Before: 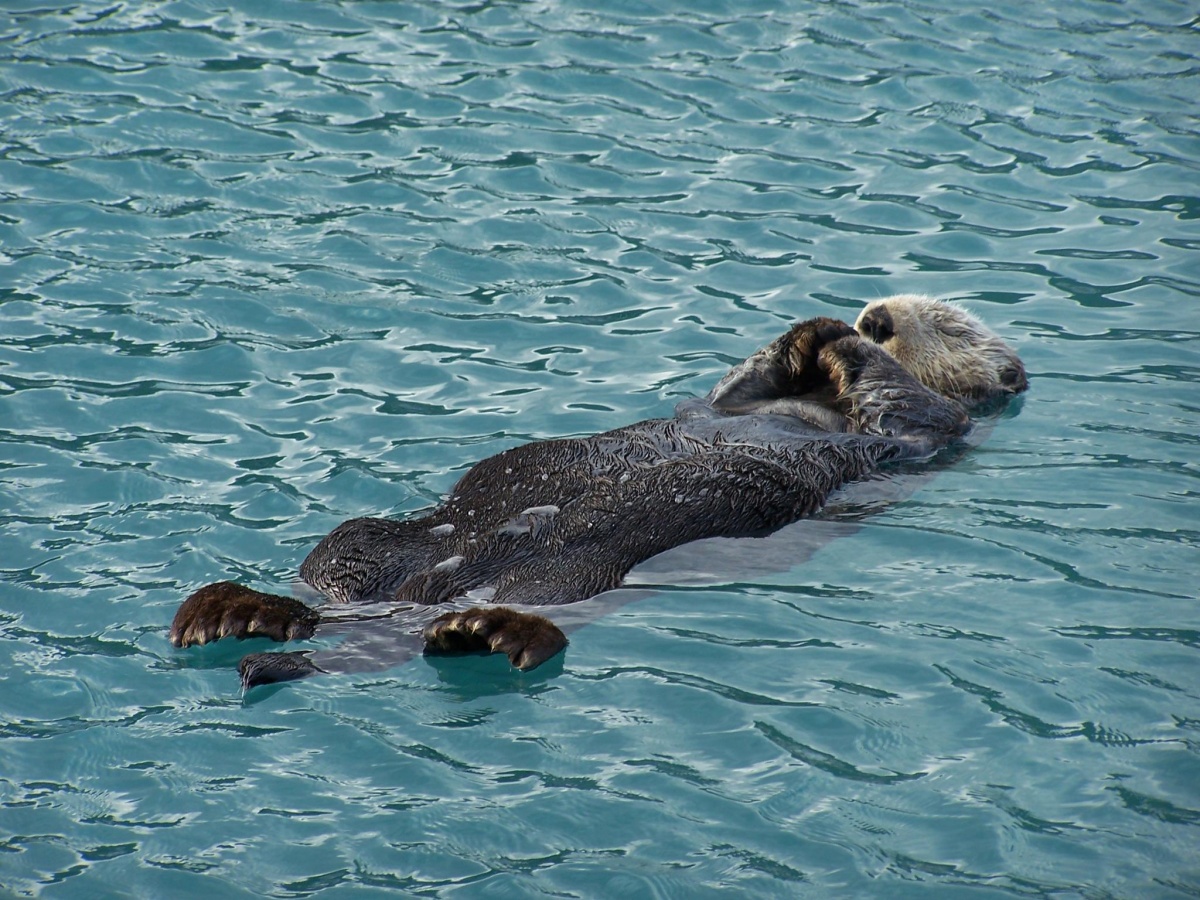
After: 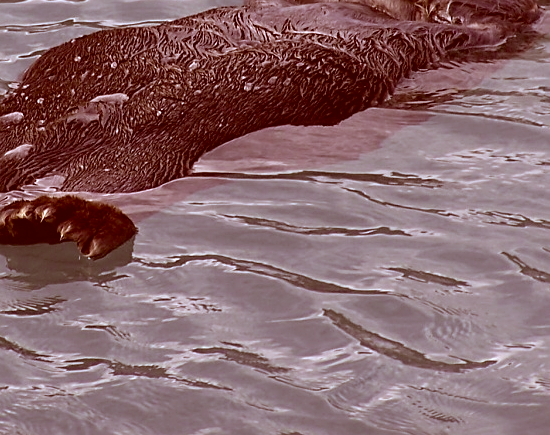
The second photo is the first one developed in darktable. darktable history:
sharpen: on, module defaults
color correction: highlights a* 9.03, highlights b* 8.71, shadows a* 40, shadows b* 40, saturation 0.8
crop: left 35.976%, top 45.819%, right 18.162%, bottom 5.807%
white balance: red 0.948, green 1.02, blue 1.176
